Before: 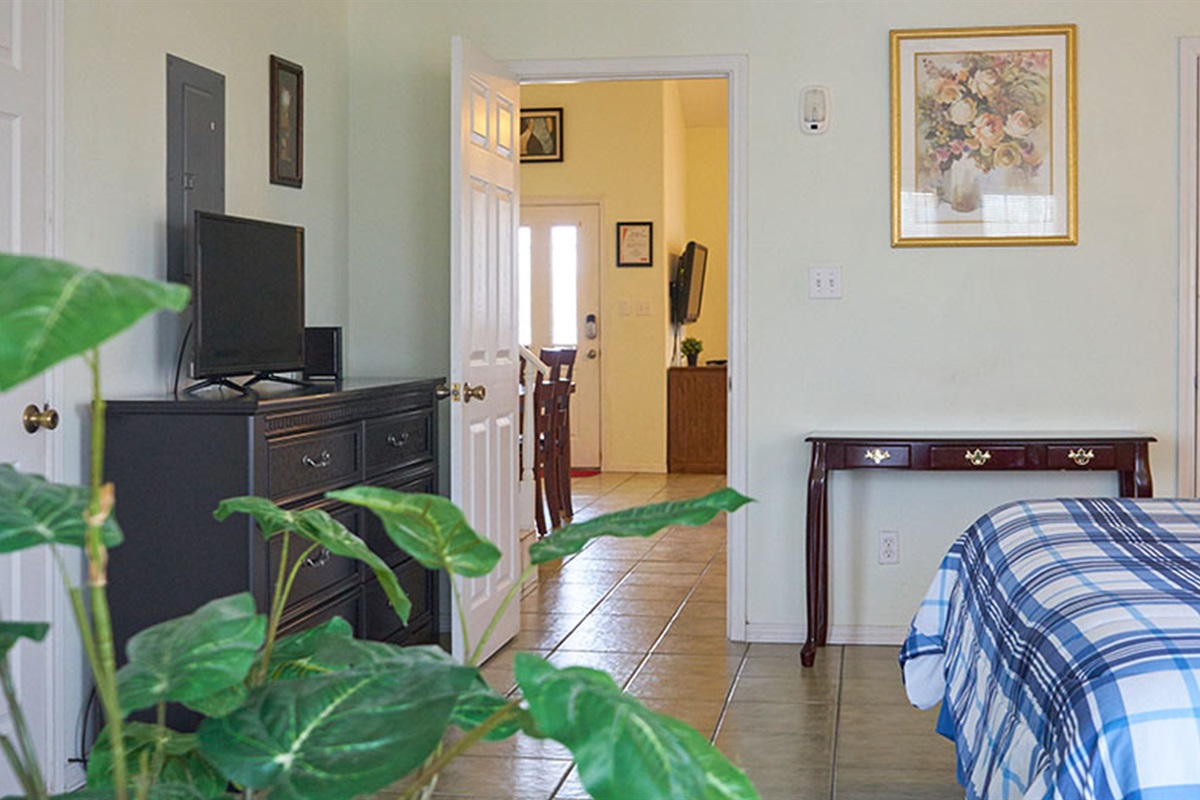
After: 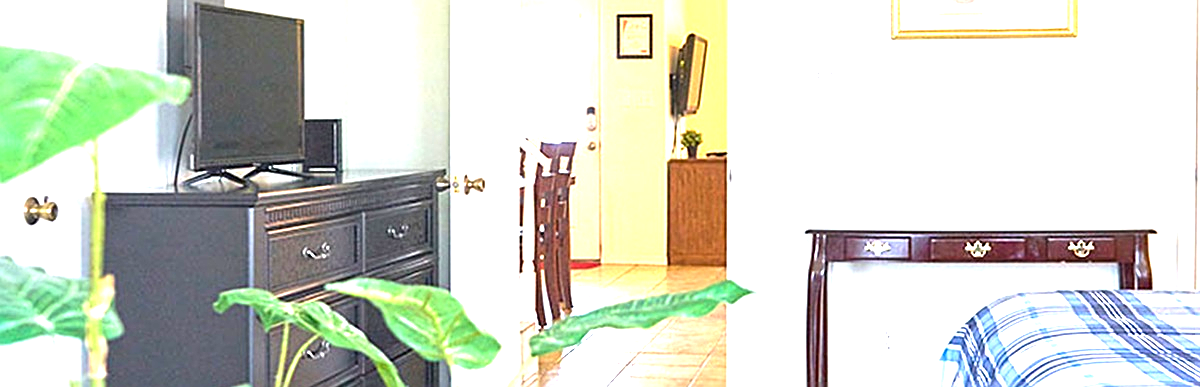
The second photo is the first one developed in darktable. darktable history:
exposure: exposure 2.038 EV, compensate exposure bias true, compensate highlight preservation false
sharpen: on, module defaults
crop and rotate: top 26.2%, bottom 25.325%
